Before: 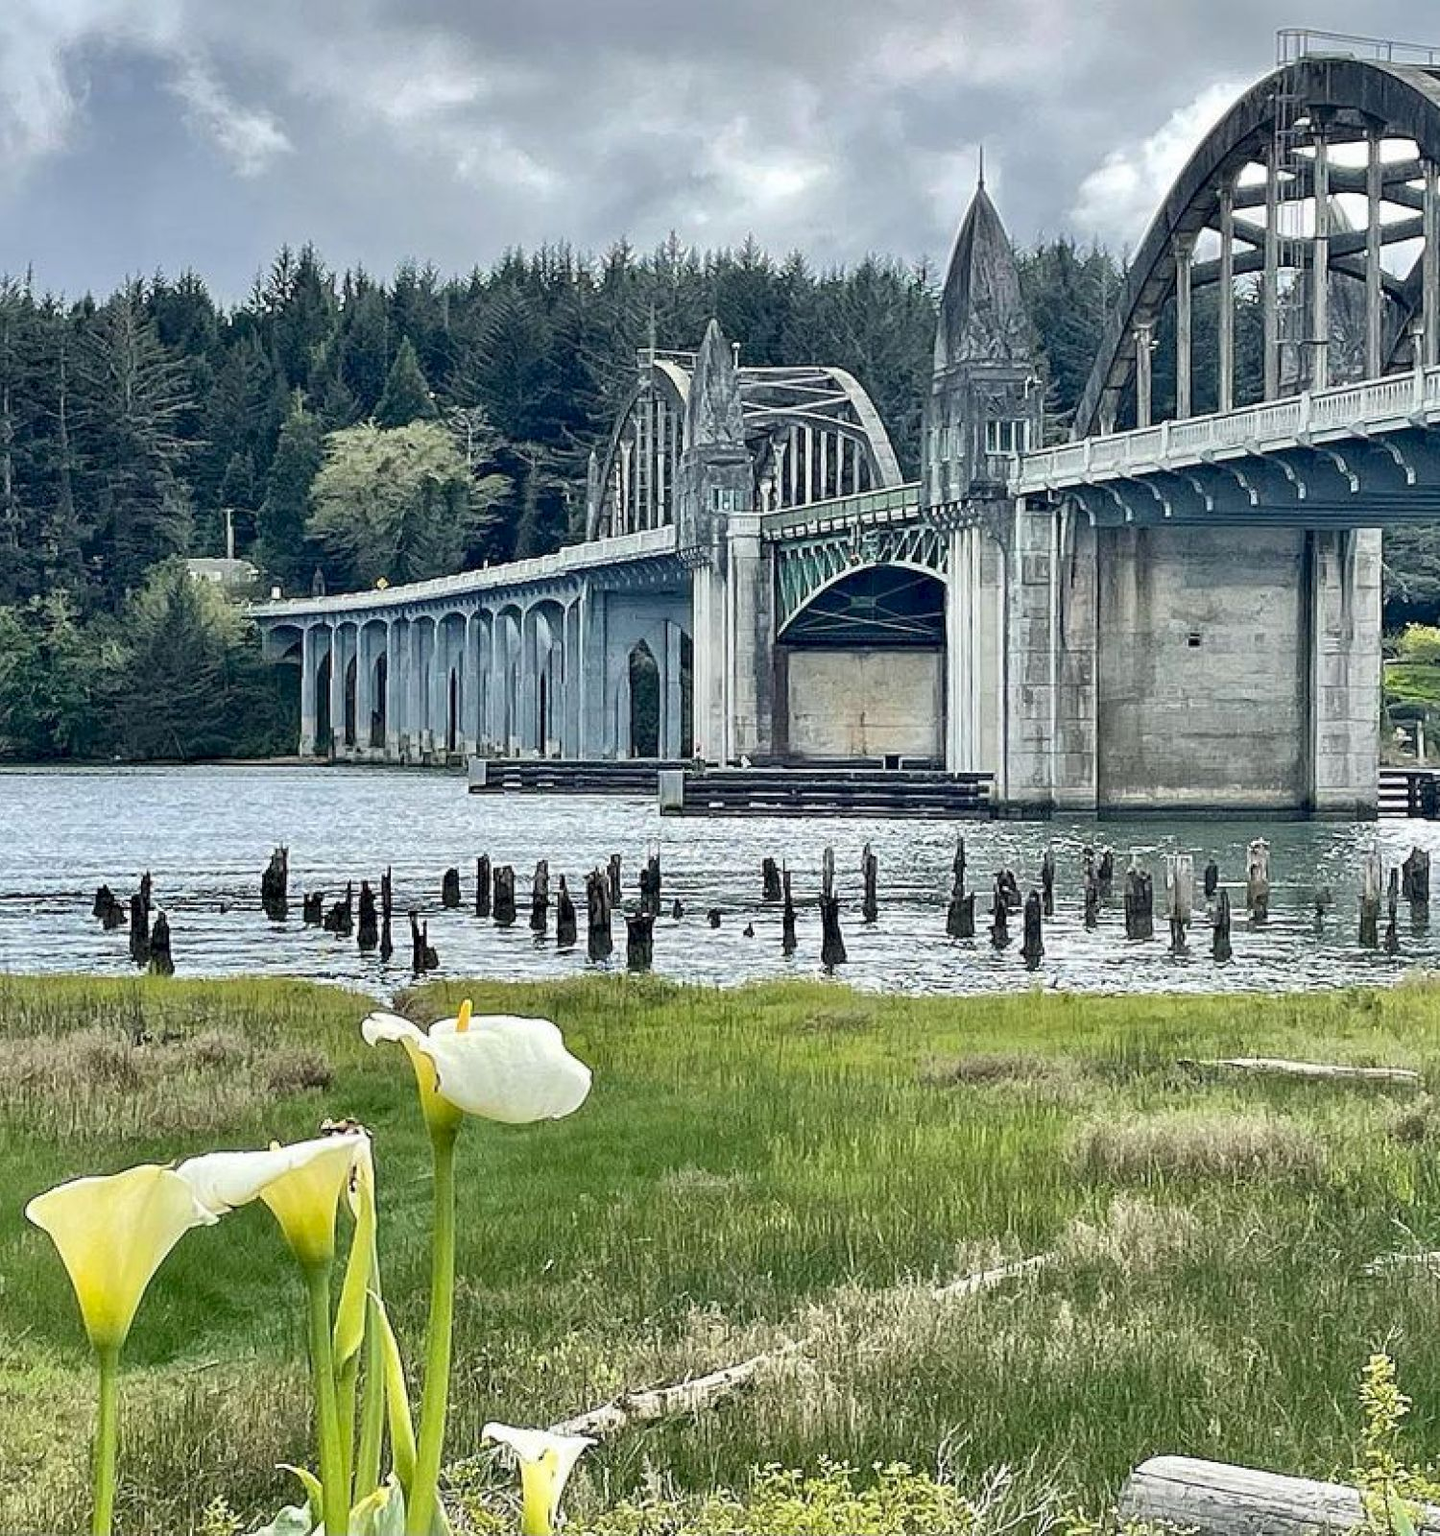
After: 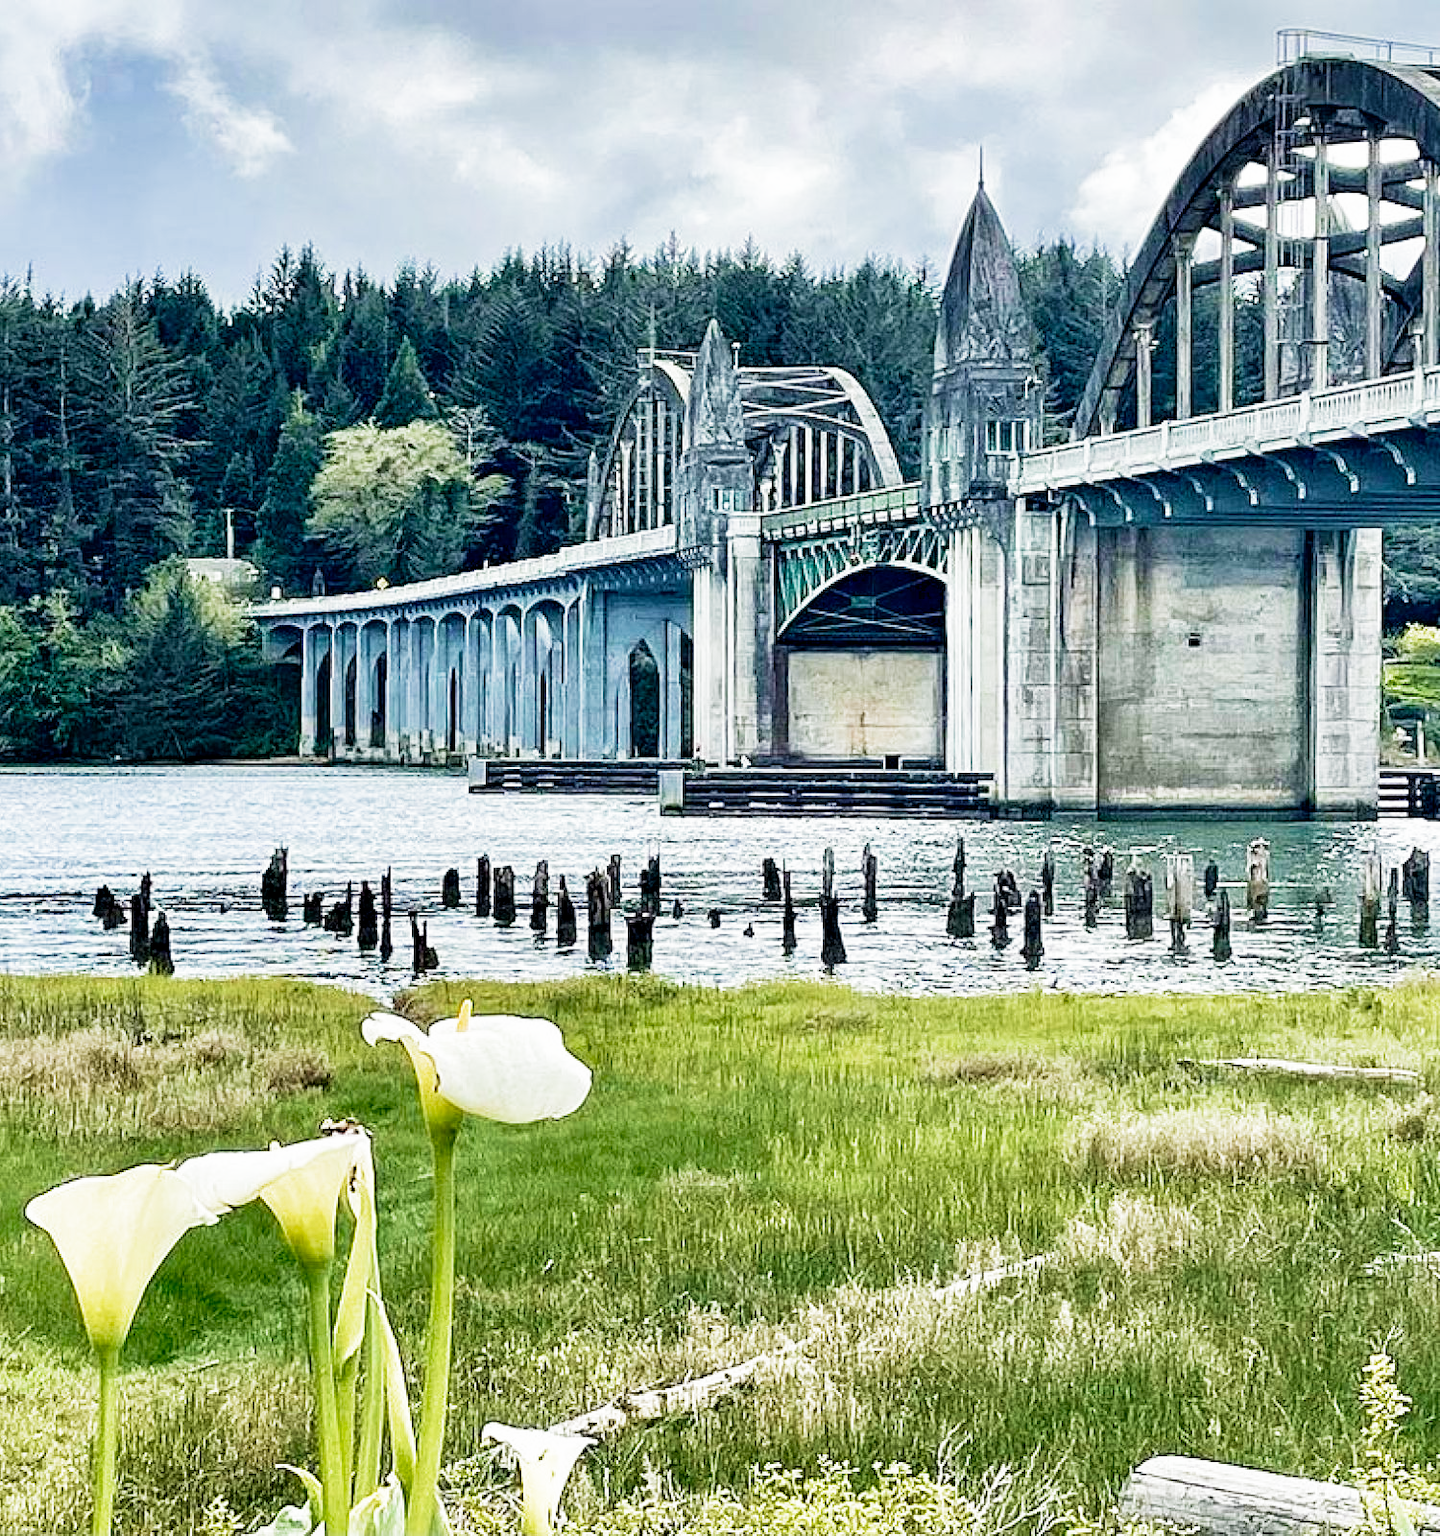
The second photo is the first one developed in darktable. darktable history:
filmic rgb: middle gray luminance 12.74%, black relative exposure -10.13 EV, white relative exposure 3.47 EV, threshold 6 EV, target black luminance 0%, hardness 5.74, latitude 44.69%, contrast 1.221, highlights saturation mix 5%, shadows ↔ highlights balance 26.78%, add noise in highlights 0, preserve chrominance no, color science v3 (2019), use custom middle-gray values true, iterations of high-quality reconstruction 0, contrast in highlights soft, enable highlight reconstruction true
color balance rgb: shadows lift › luminance -10%, highlights gain › luminance 10%, saturation formula JzAzBz (2021)
velvia: strength 40%
